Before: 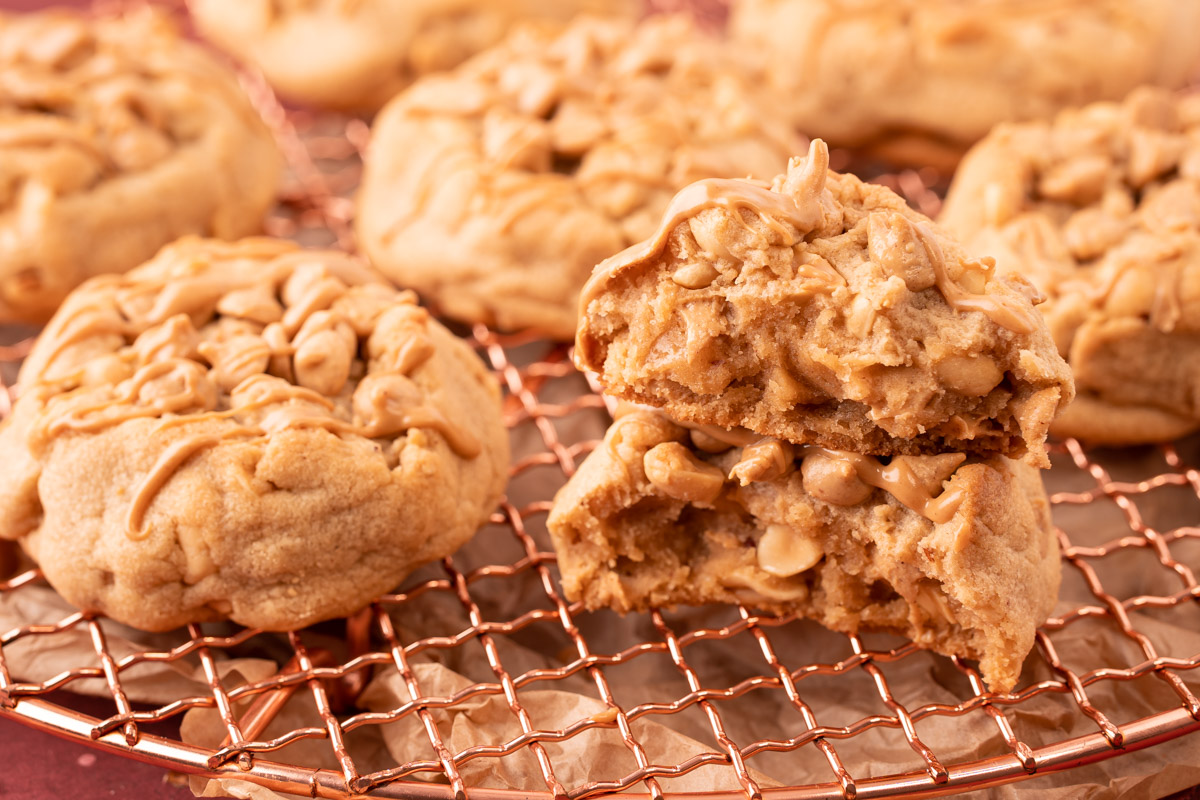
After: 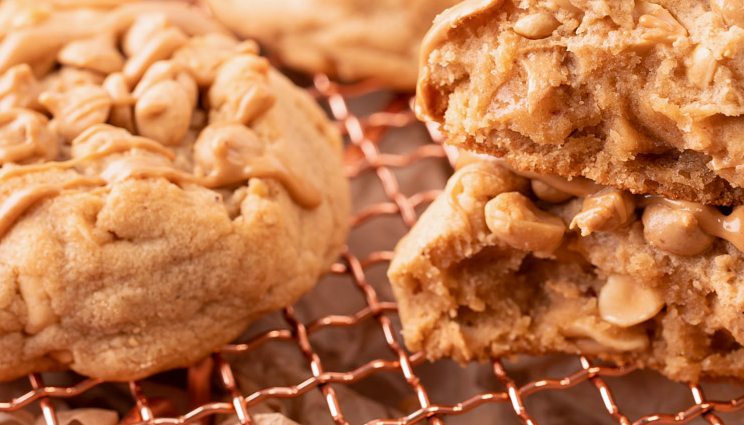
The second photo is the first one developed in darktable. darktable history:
white balance: red 0.976, blue 1.04
crop: left 13.312%, top 31.28%, right 24.627%, bottom 15.582%
